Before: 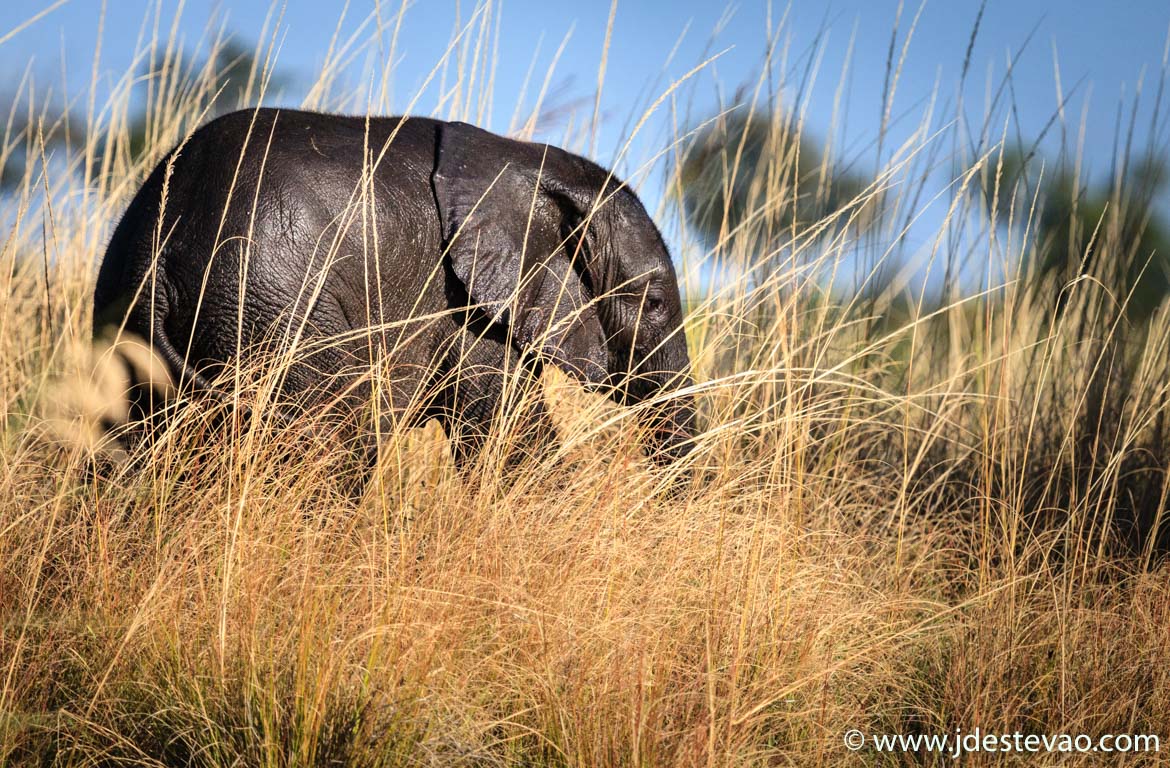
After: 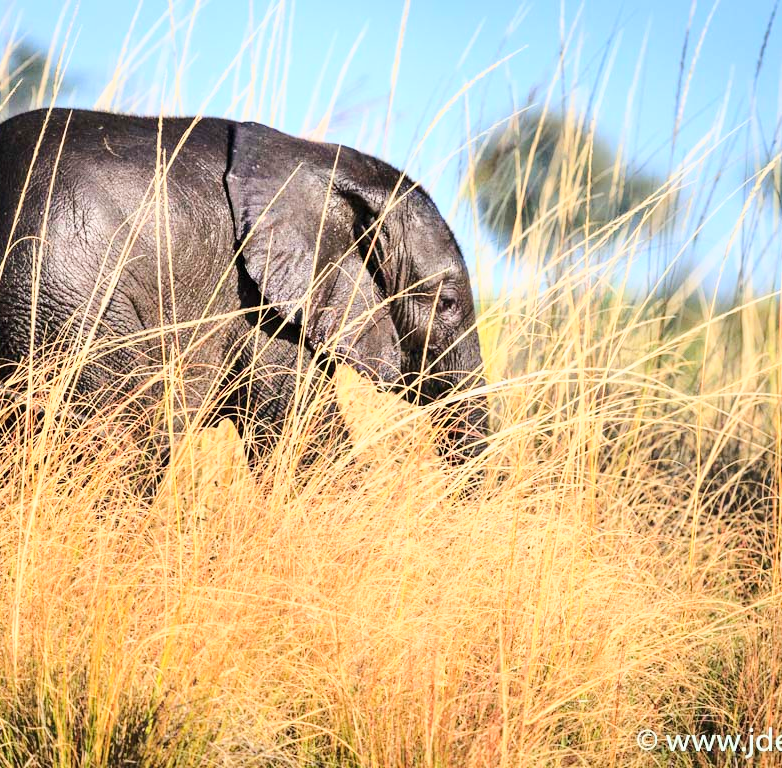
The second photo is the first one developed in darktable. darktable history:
exposure: exposure 0.2 EV, compensate highlight preservation false
base curve: curves: ch0 [(0, 0) (0.025, 0.046) (0.112, 0.277) (0.467, 0.74) (0.814, 0.929) (1, 0.942)]
crop and rotate: left 17.732%, right 15.423%
